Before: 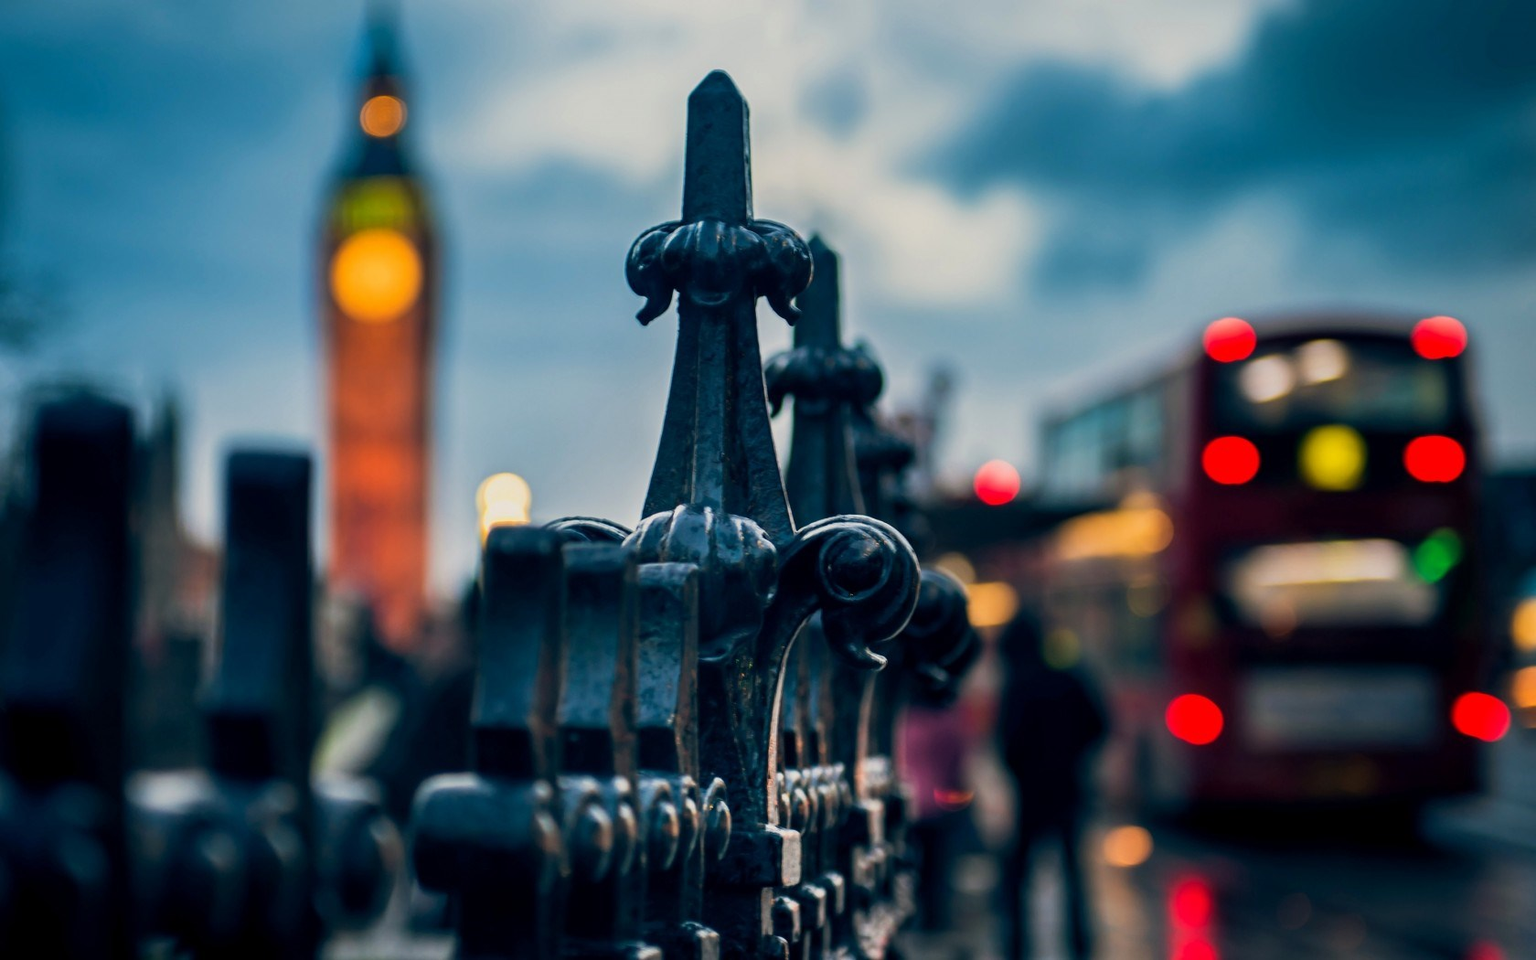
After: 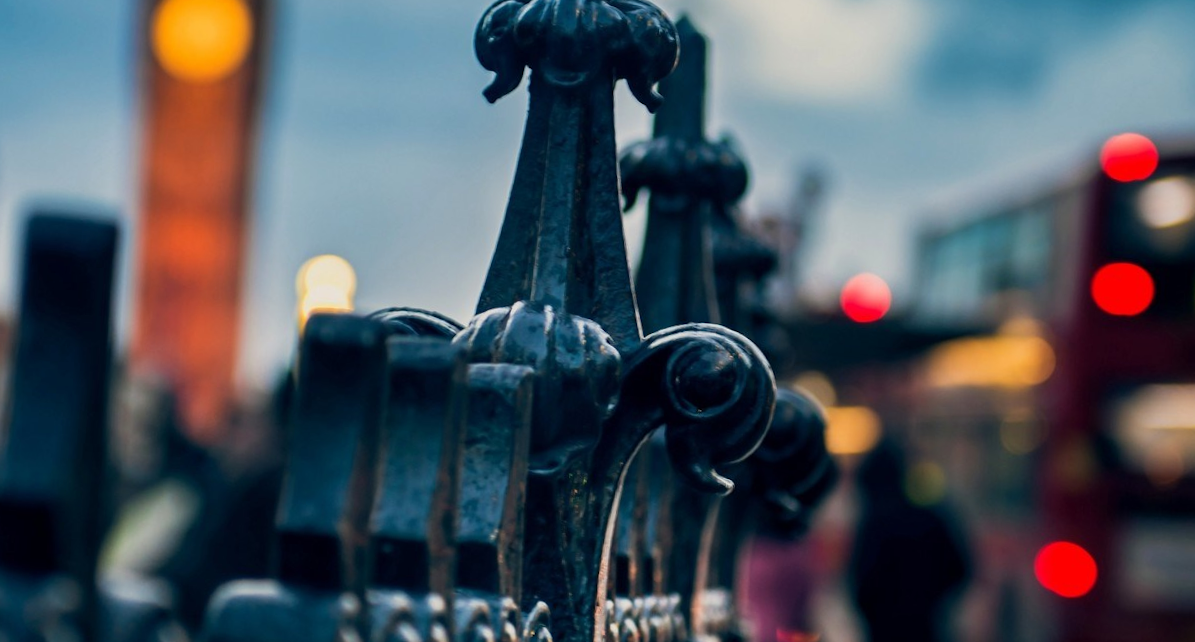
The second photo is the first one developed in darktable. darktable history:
crop and rotate: angle -3.45°, left 9.881%, top 20.897%, right 12.206%, bottom 12.131%
